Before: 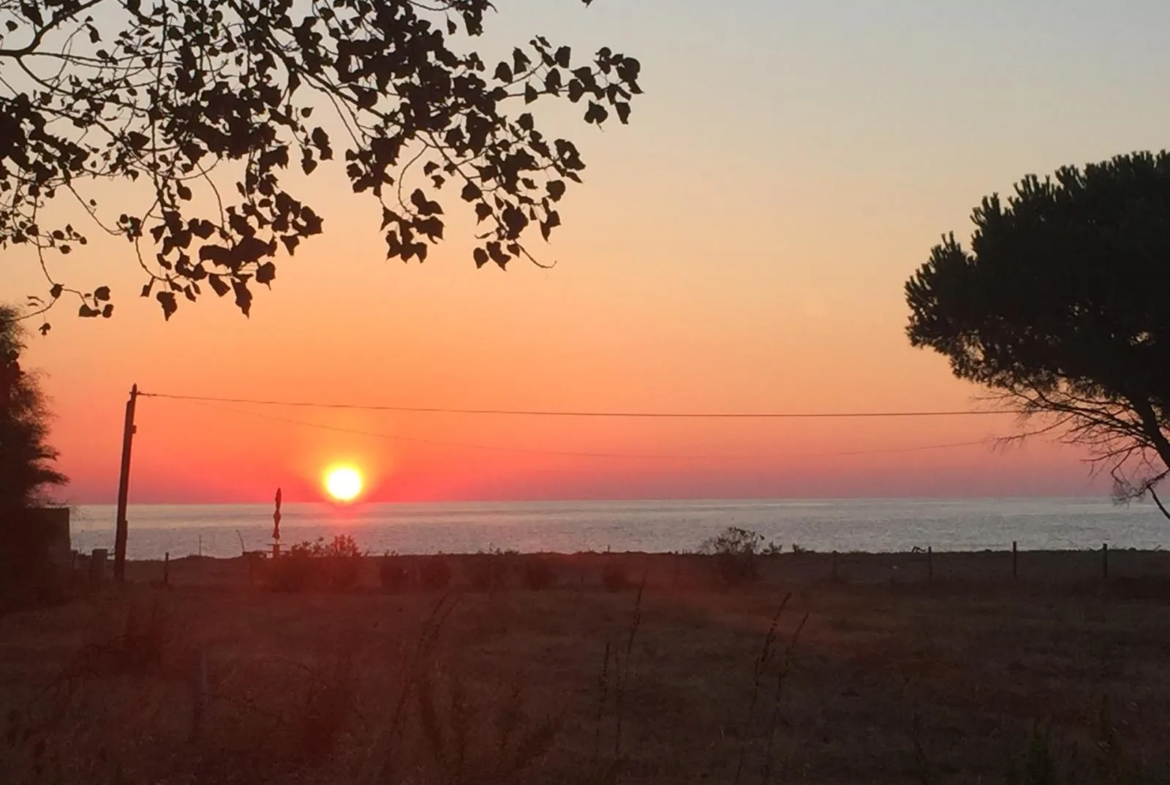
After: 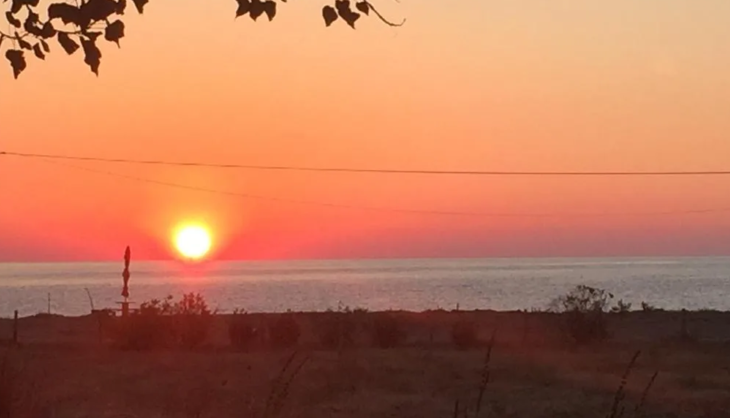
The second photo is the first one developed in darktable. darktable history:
crop: left 12.922%, top 30.921%, right 24.639%, bottom 15.791%
